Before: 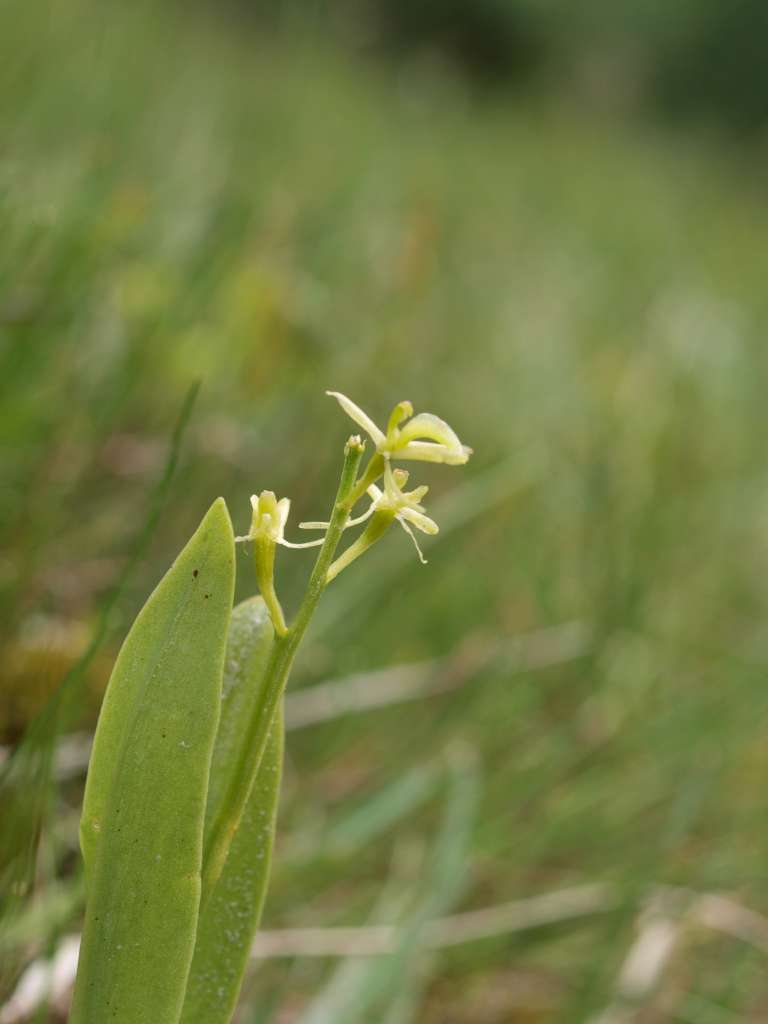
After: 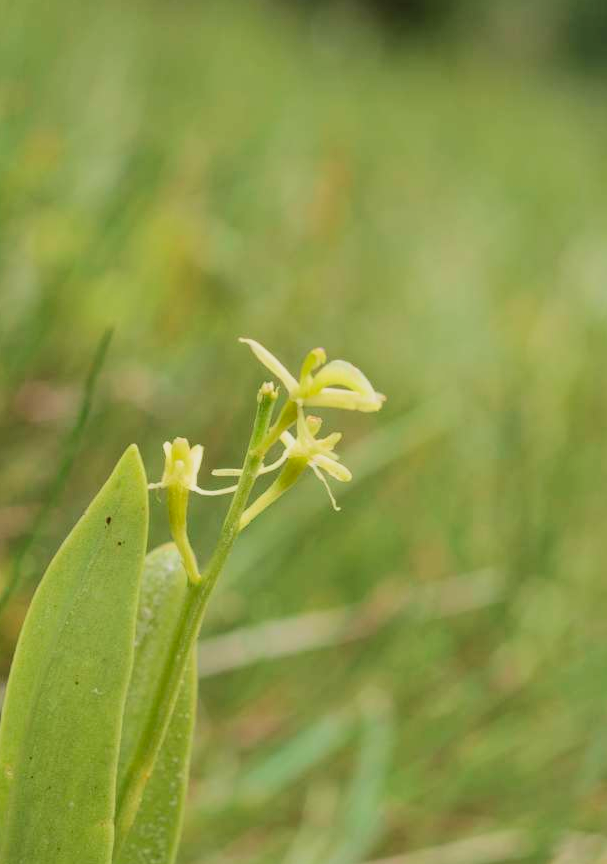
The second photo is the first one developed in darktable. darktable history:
velvia: on, module defaults
crop: left 11.402%, top 5.213%, right 9.557%, bottom 10.322%
tone curve: curves: ch0 [(0, 0) (0.048, 0.024) (0.099, 0.082) (0.227, 0.255) (0.407, 0.482) (0.543, 0.634) (0.719, 0.77) (0.837, 0.843) (1, 0.906)]; ch1 [(0, 0) (0.3, 0.268) (0.404, 0.374) (0.475, 0.463) (0.501, 0.499) (0.514, 0.502) (0.551, 0.541) (0.643, 0.648) (0.682, 0.674) (0.802, 0.812) (1, 1)]; ch2 [(0, 0) (0.259, 0.207) (0.323, 0.311) (0.364, 0.368) (0.442, 0.461) (0.498, 0.498) (0.531, 0.528) (0.581, 0.602) (0.629, 0.659) (0.768, 0.728) (1, 1)], color space Lab, linked channels, preserve colors none
